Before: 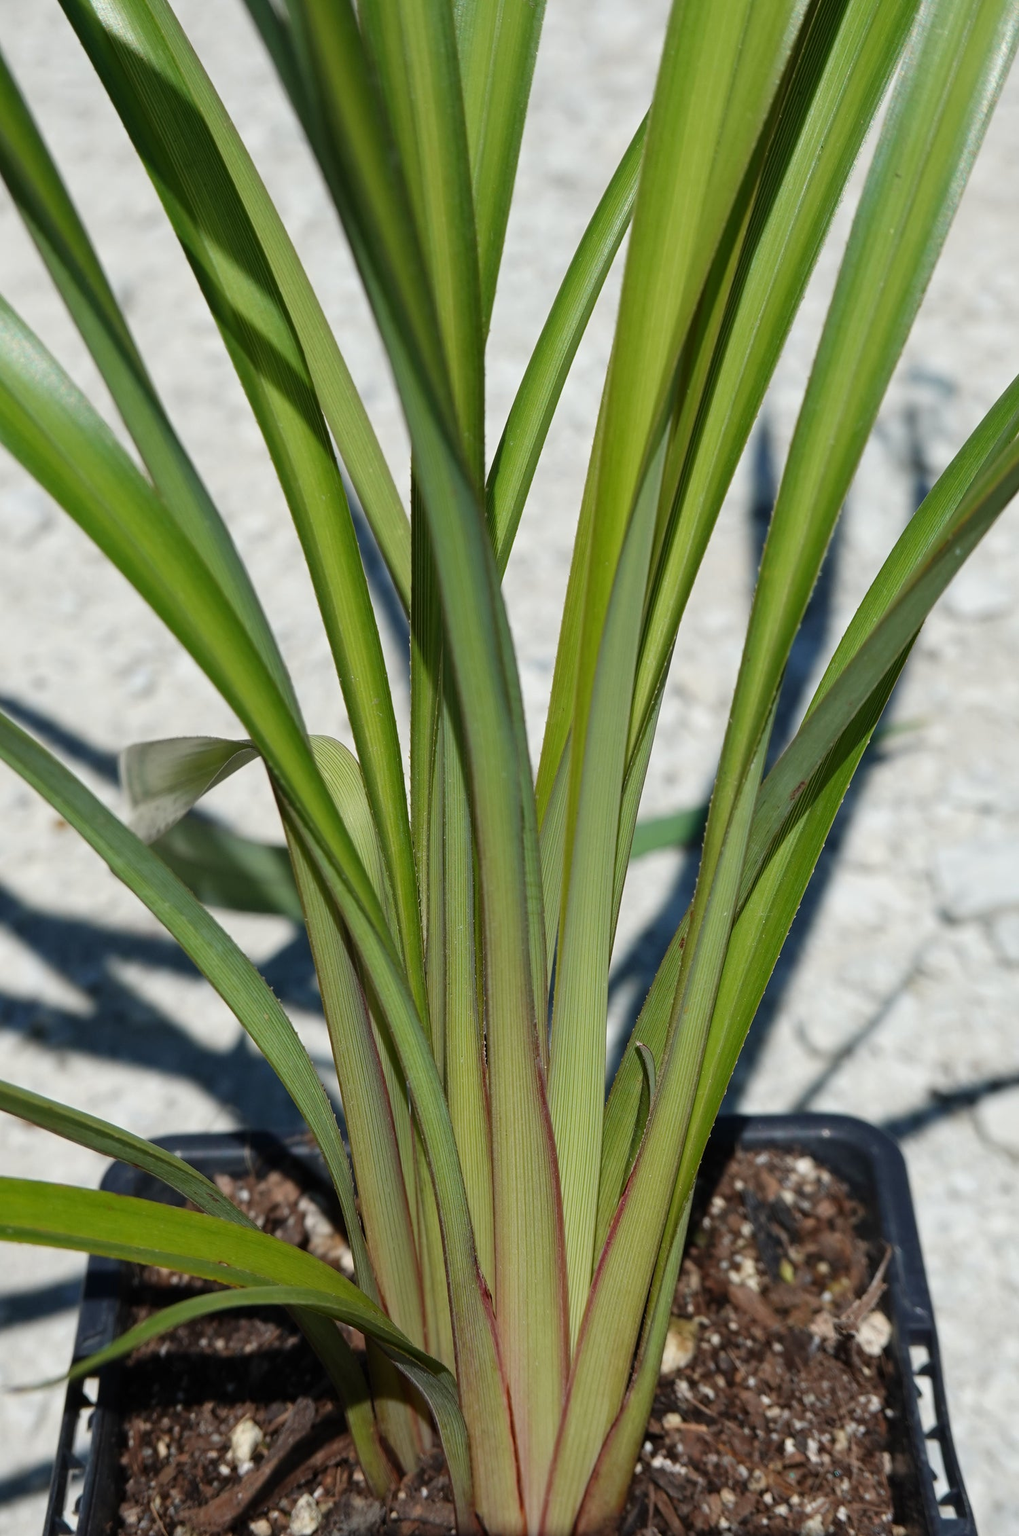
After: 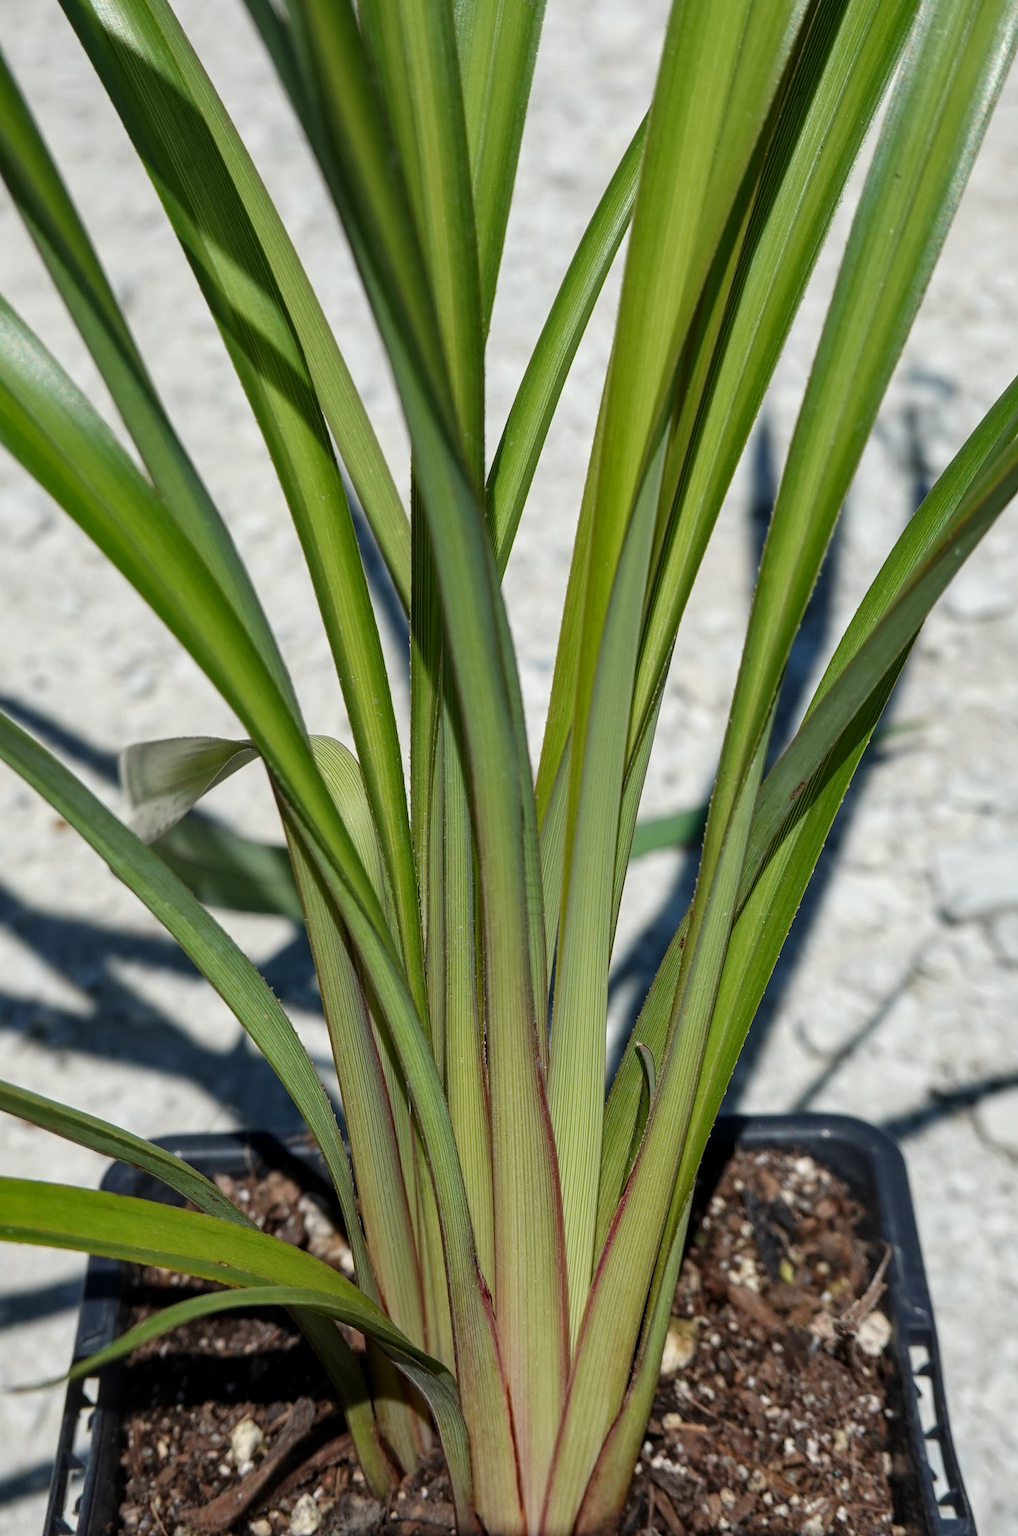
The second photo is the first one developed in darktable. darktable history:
local contrast: on, module defaults
shadows and highlights: radius 336.52, shadows 28.13, soften with gaussian
